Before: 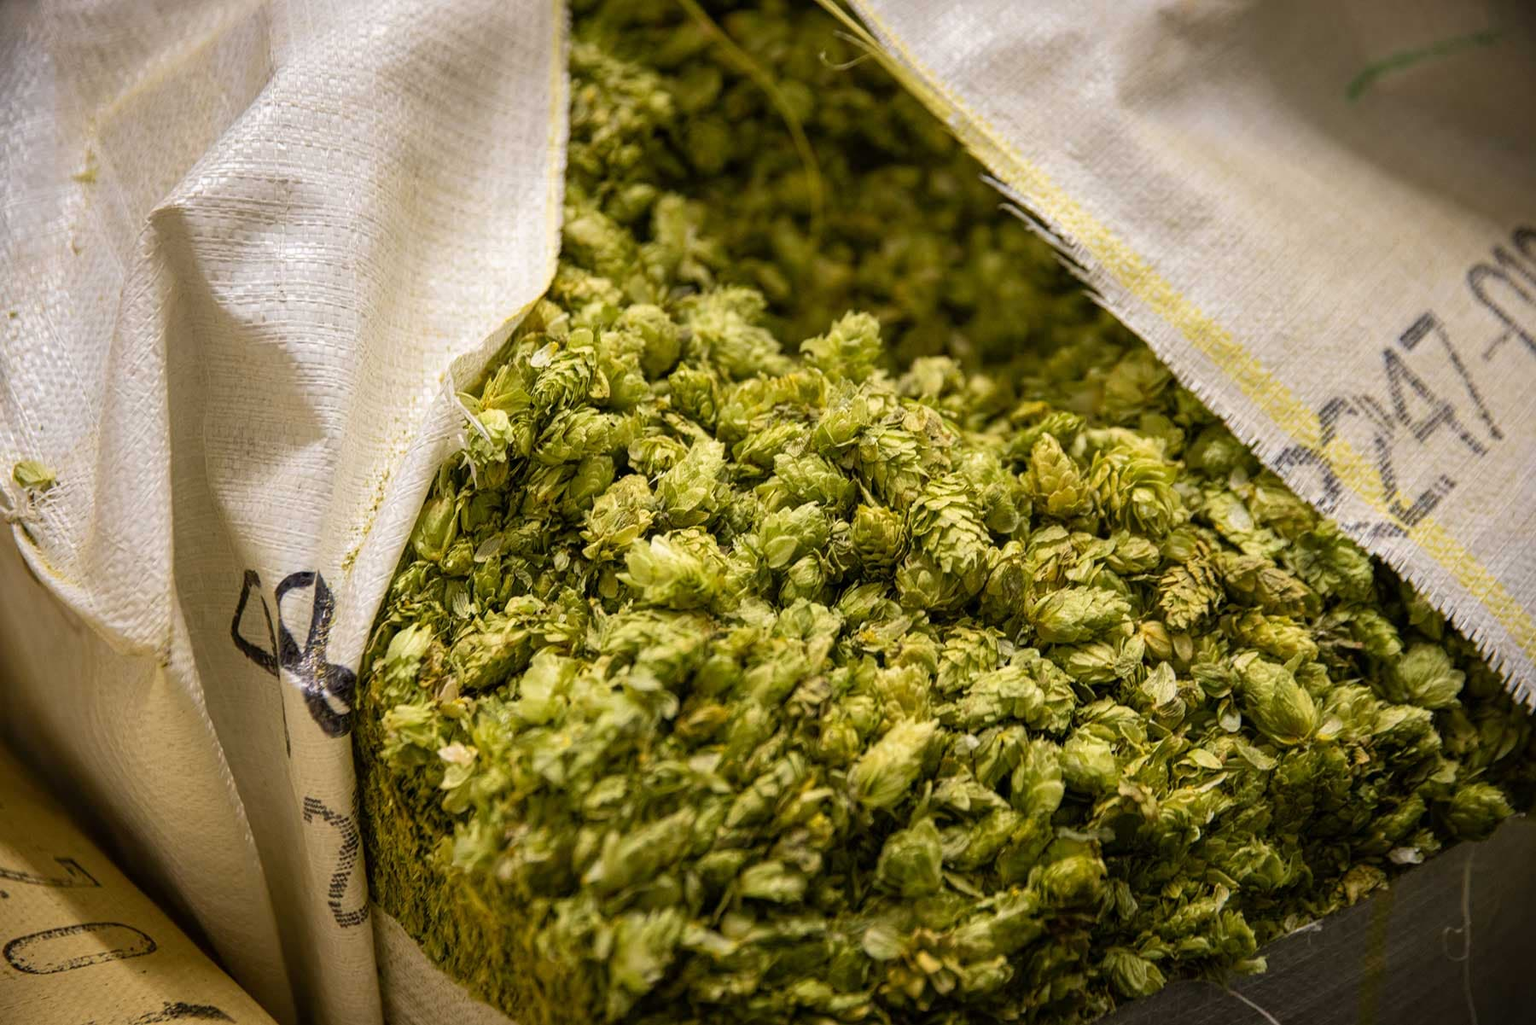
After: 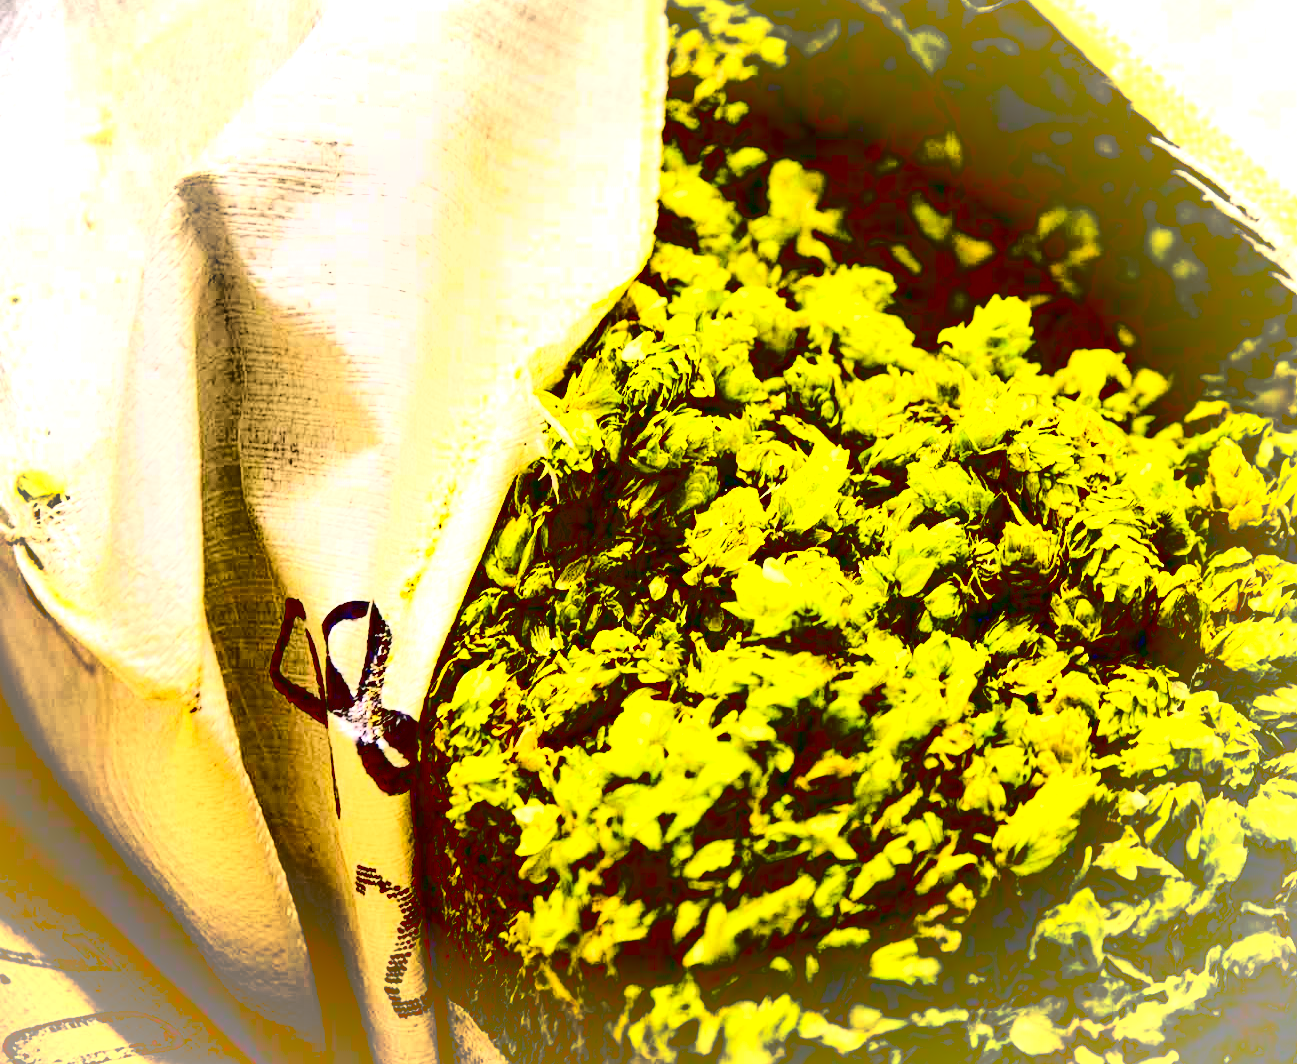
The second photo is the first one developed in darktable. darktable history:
tone curve: curves: ch0 [(0, 0.032) (0.181, 0.152) (0.751, 0.762) (1, 1)], color space Lab, linked channels, preserve colors none
crop: top 5.746%, right 27.891%, bottom 5.595%
contrast brightness saturation: contrast 0.763, brightness -0.986, saturation 0.986
exposure: black level correction 0, exposure 1.101 EV, compensate exposure bias true, compensate highlight preservation false
shadows and highlights: highlights color adjustment 0.489%, soften with gaussian
vignetting: brightness 0.32, saturation -0.001, automatic ratio true
